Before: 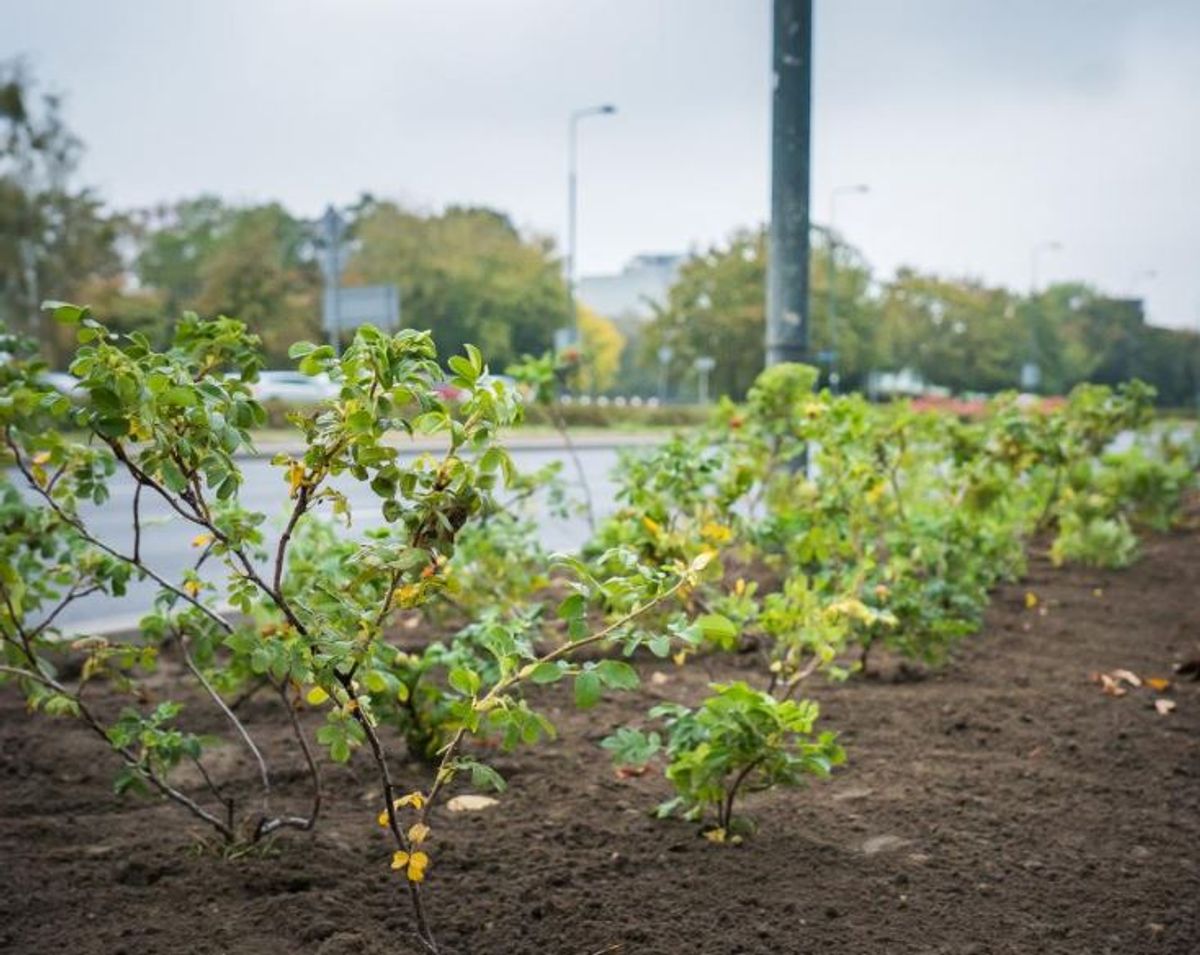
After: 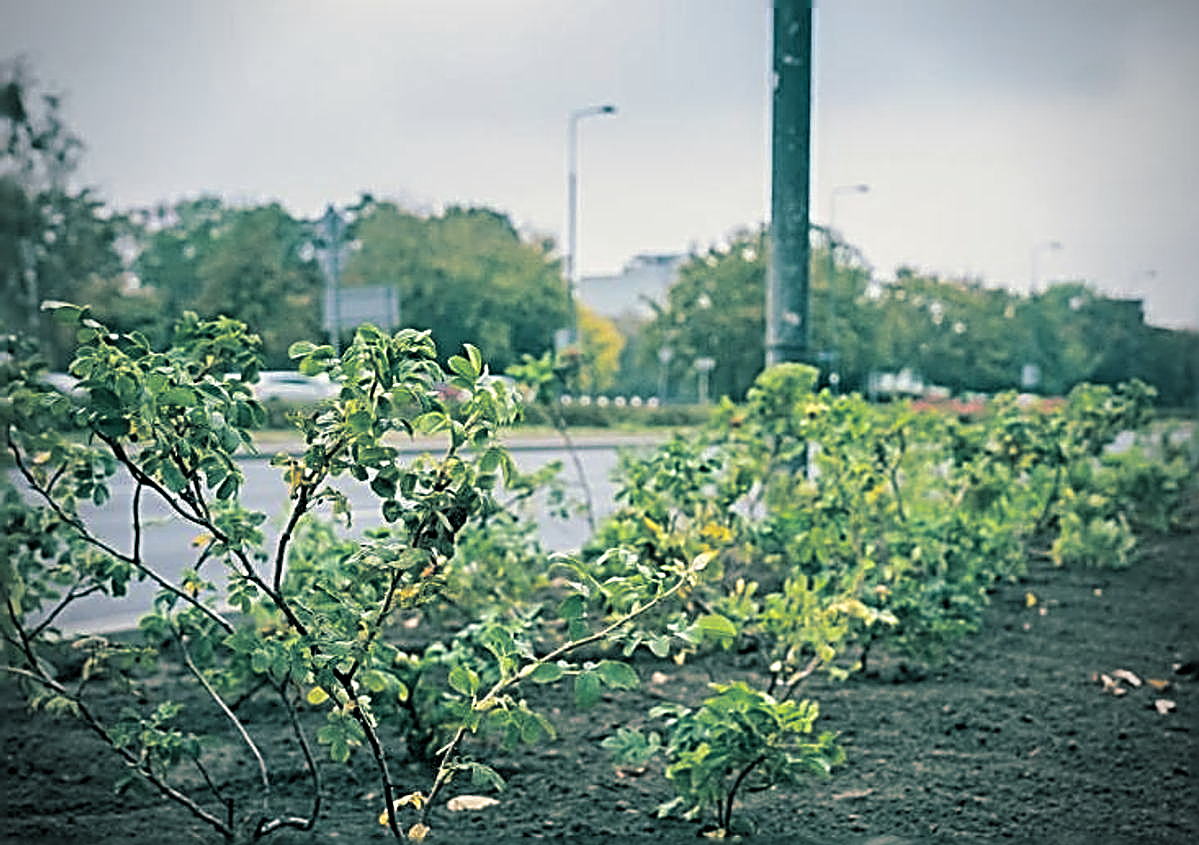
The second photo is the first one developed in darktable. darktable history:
sharpen: radius 3.158, amount 1.731
vignetting: on, module defaults
exposure: exposure -0.157 EV, compensate highlight preservation false
split-toning: shadows › hue 186.43°, highlights › hue 49.29°, compress 30.29%
crop and rotate: top 0%, bottom 11.49%
color balance: mode lift, gamma, gain (sRGB)
